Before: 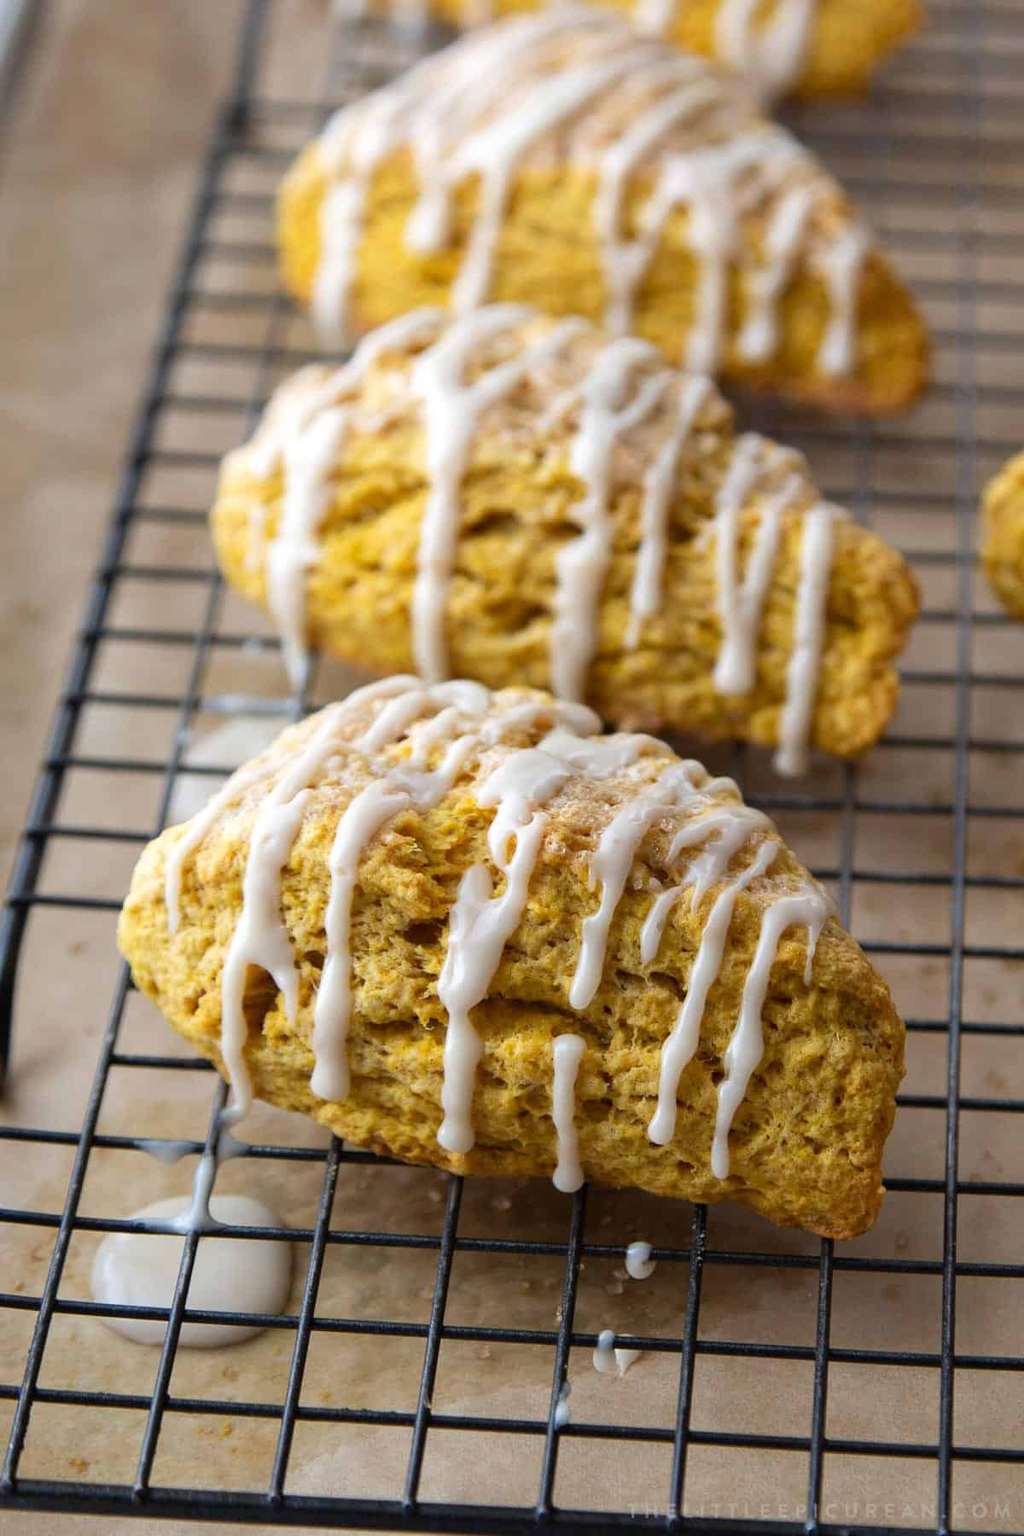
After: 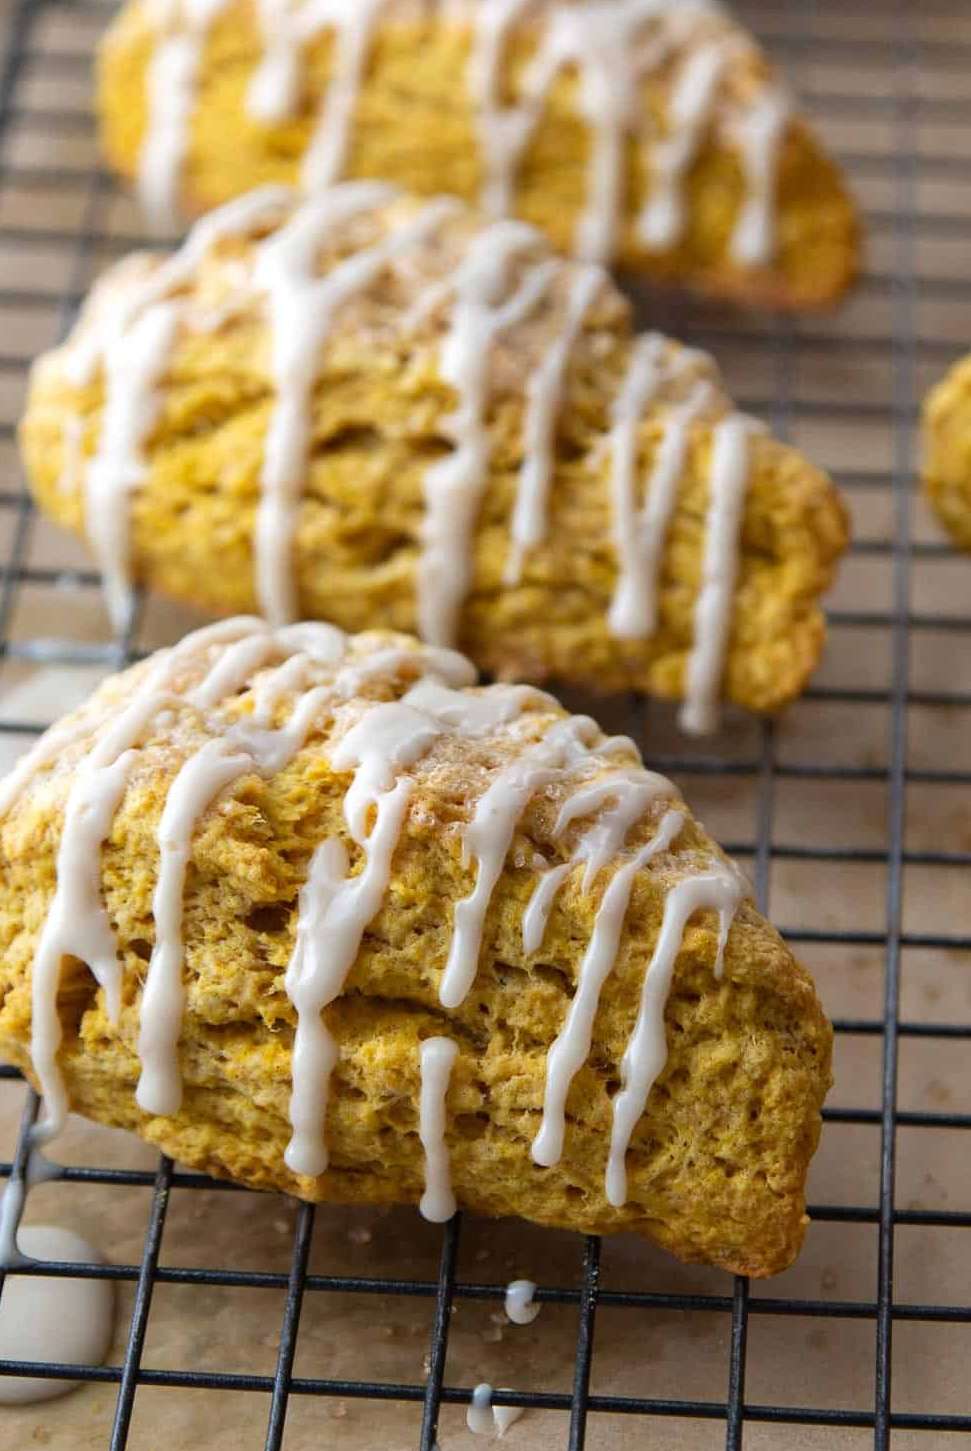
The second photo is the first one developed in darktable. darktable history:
crop: left 19.019%, top 9.754%, right 0%, bottom 9.608%
